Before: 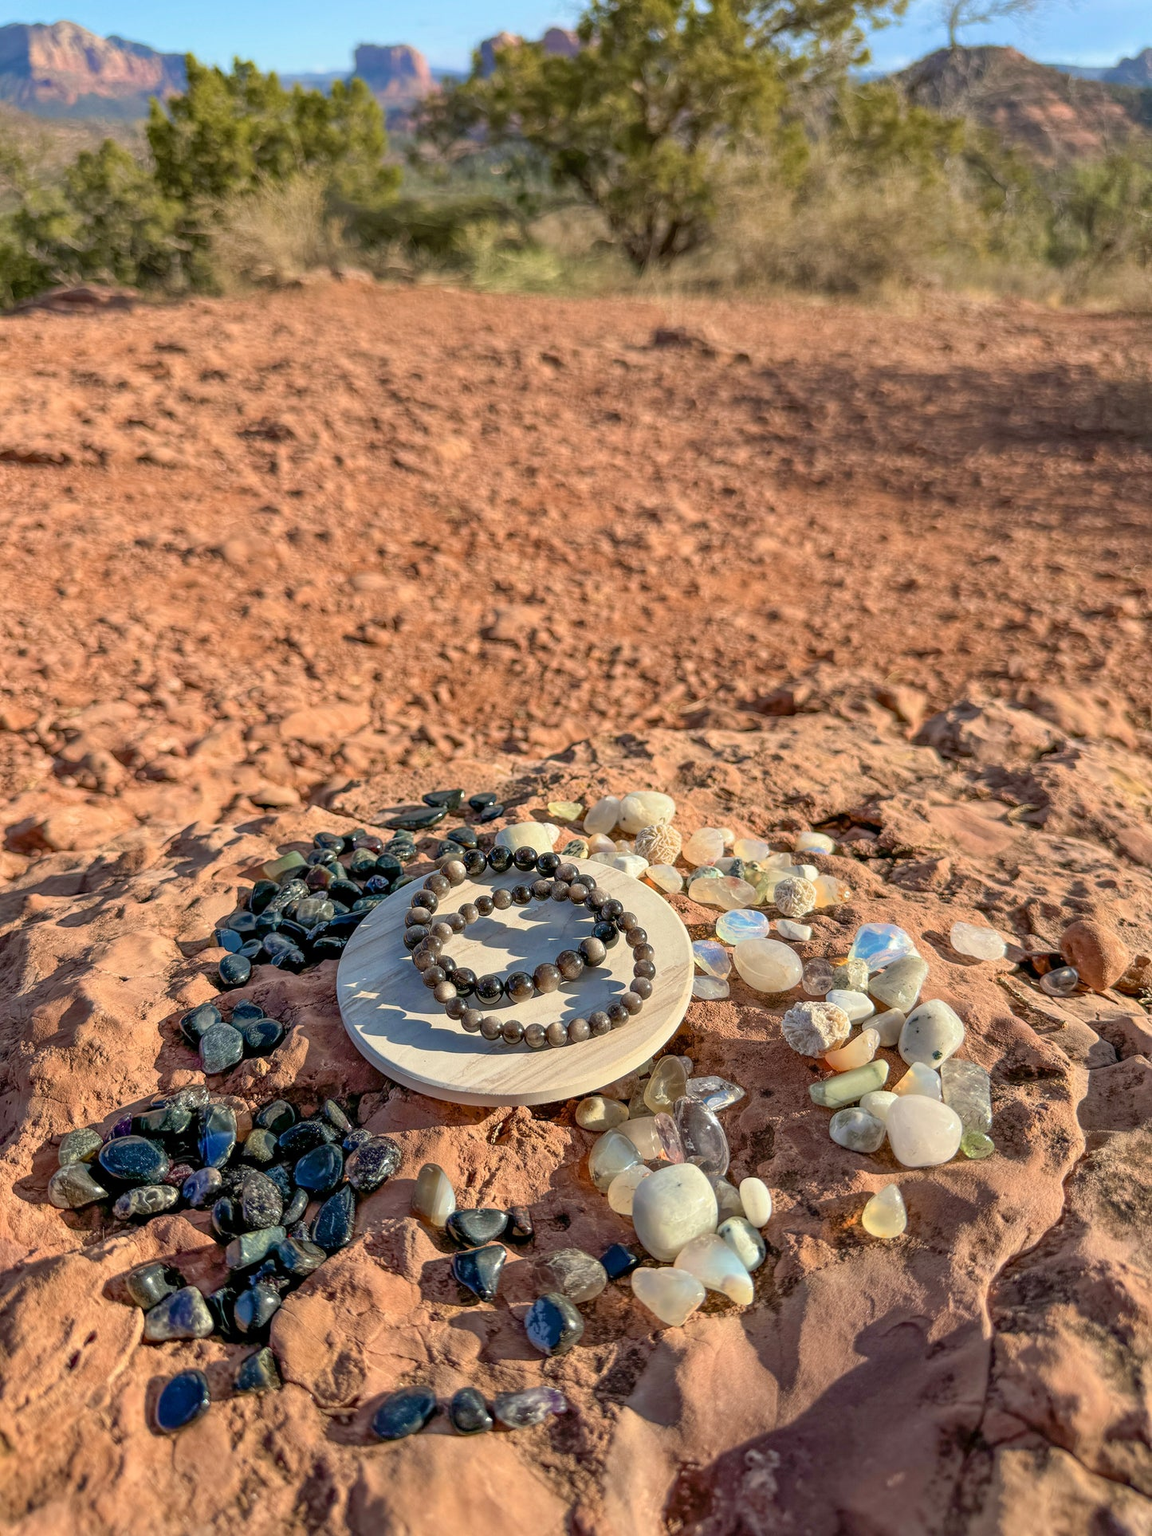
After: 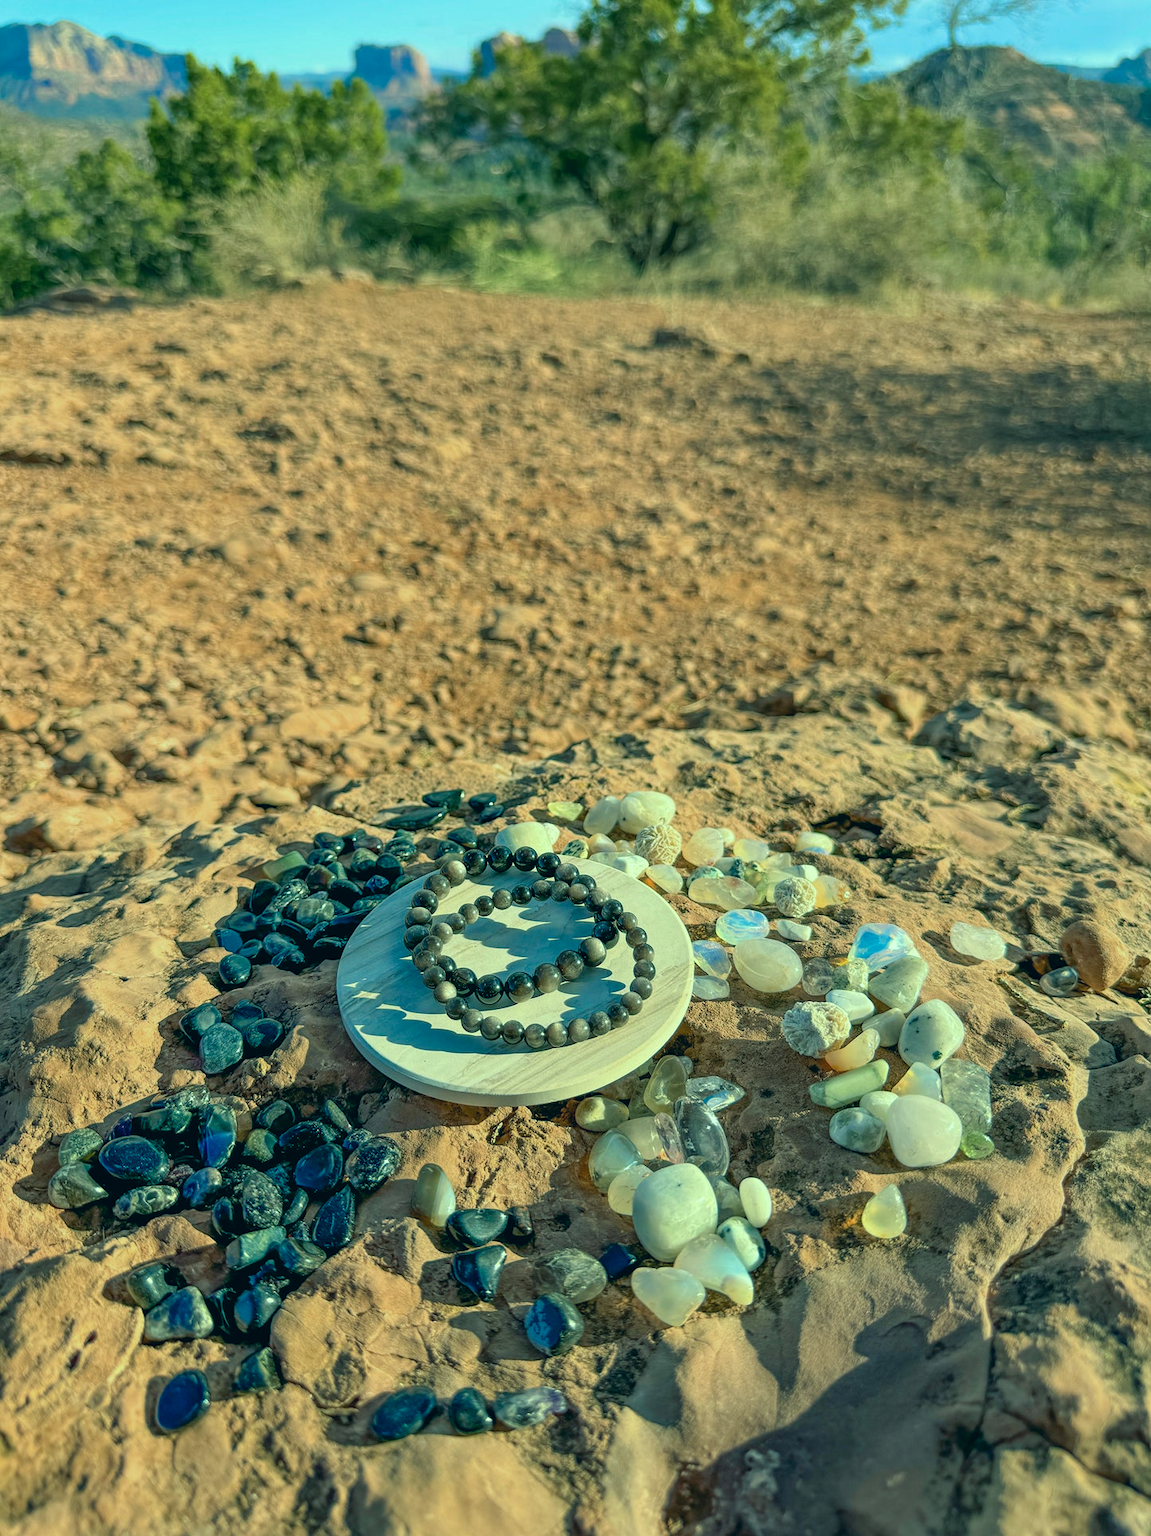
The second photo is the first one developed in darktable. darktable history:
color correction: highlights a* -19.7, highlights b* 9.8, shadows a* -20.41, shadows b* -10.8
